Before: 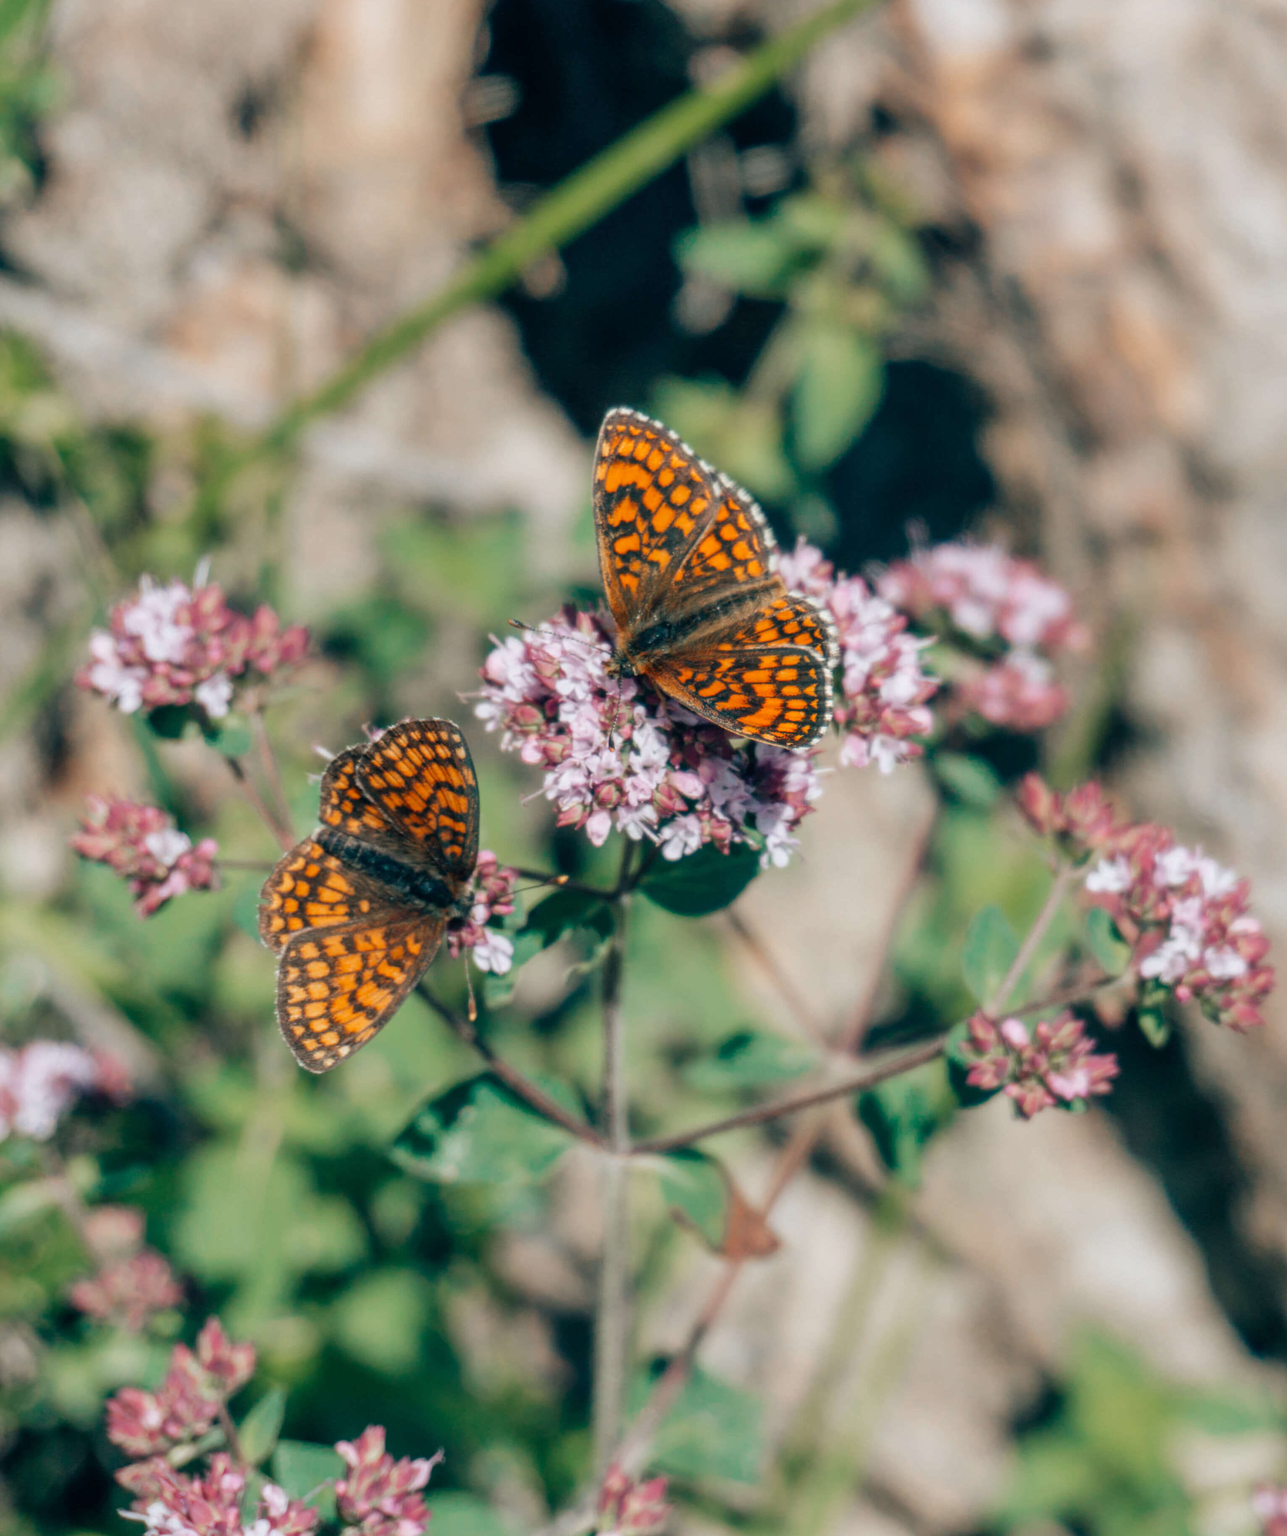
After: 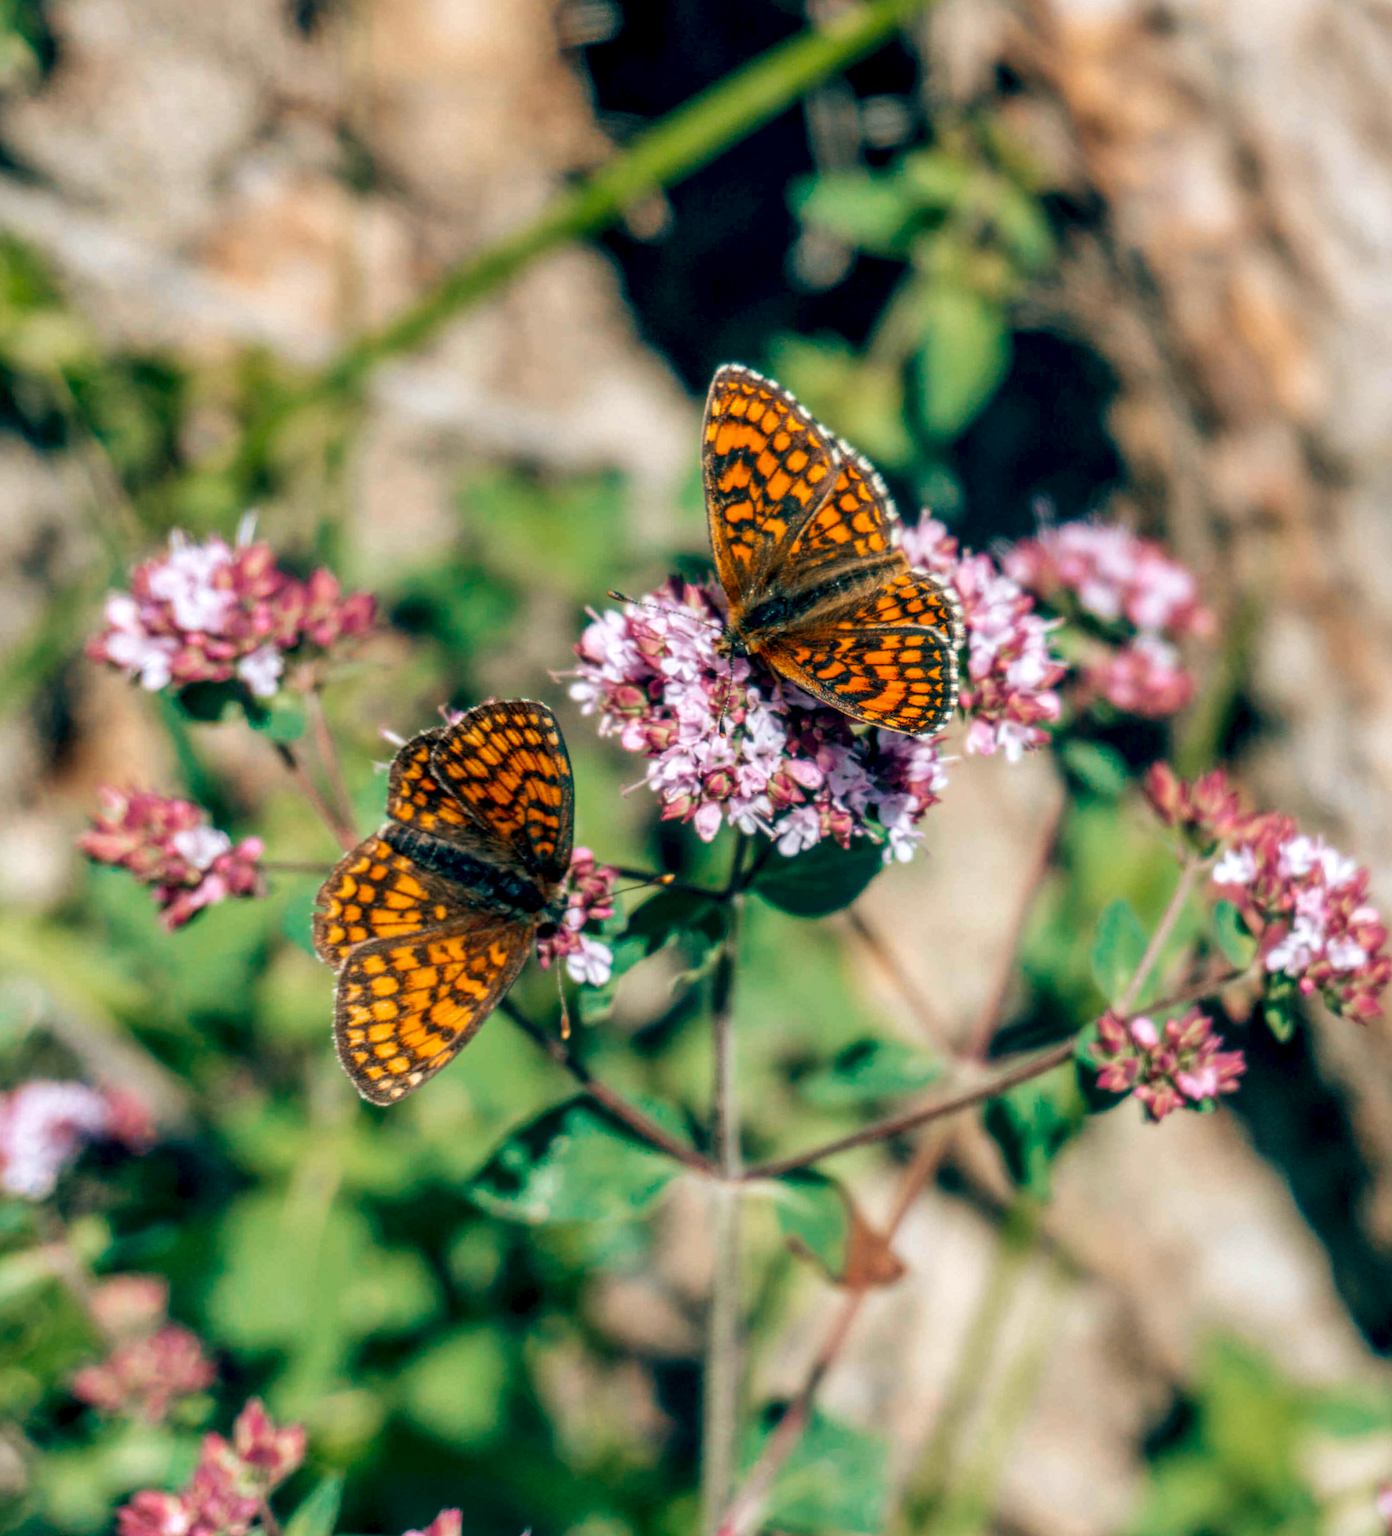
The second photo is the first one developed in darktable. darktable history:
velvia: on, module defaults
rotate and perspective: rotation -0.013°, lens shift (vertical) -0.027, lens shift (horizontal) 0.178, crop left 0.016, crop right 0.989, crop top 0.082, crop bottom 0.918
local contrast: detail 150%
color balance rgb: perceptual saturation grading › global saturation 25%, global vibrance 20%
